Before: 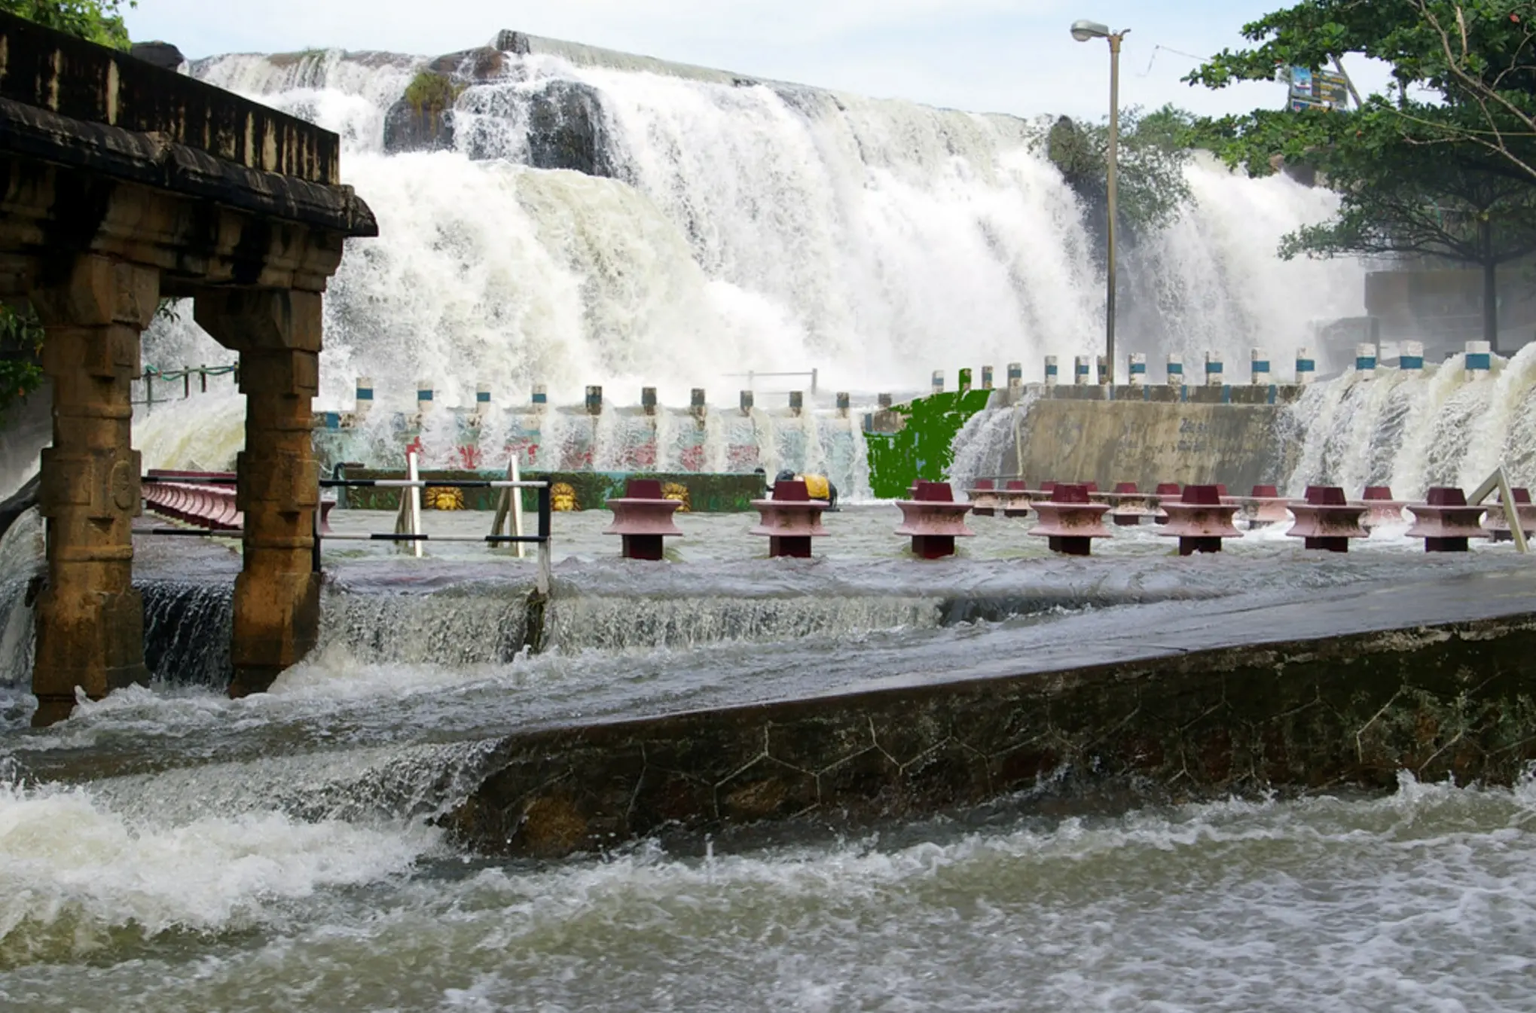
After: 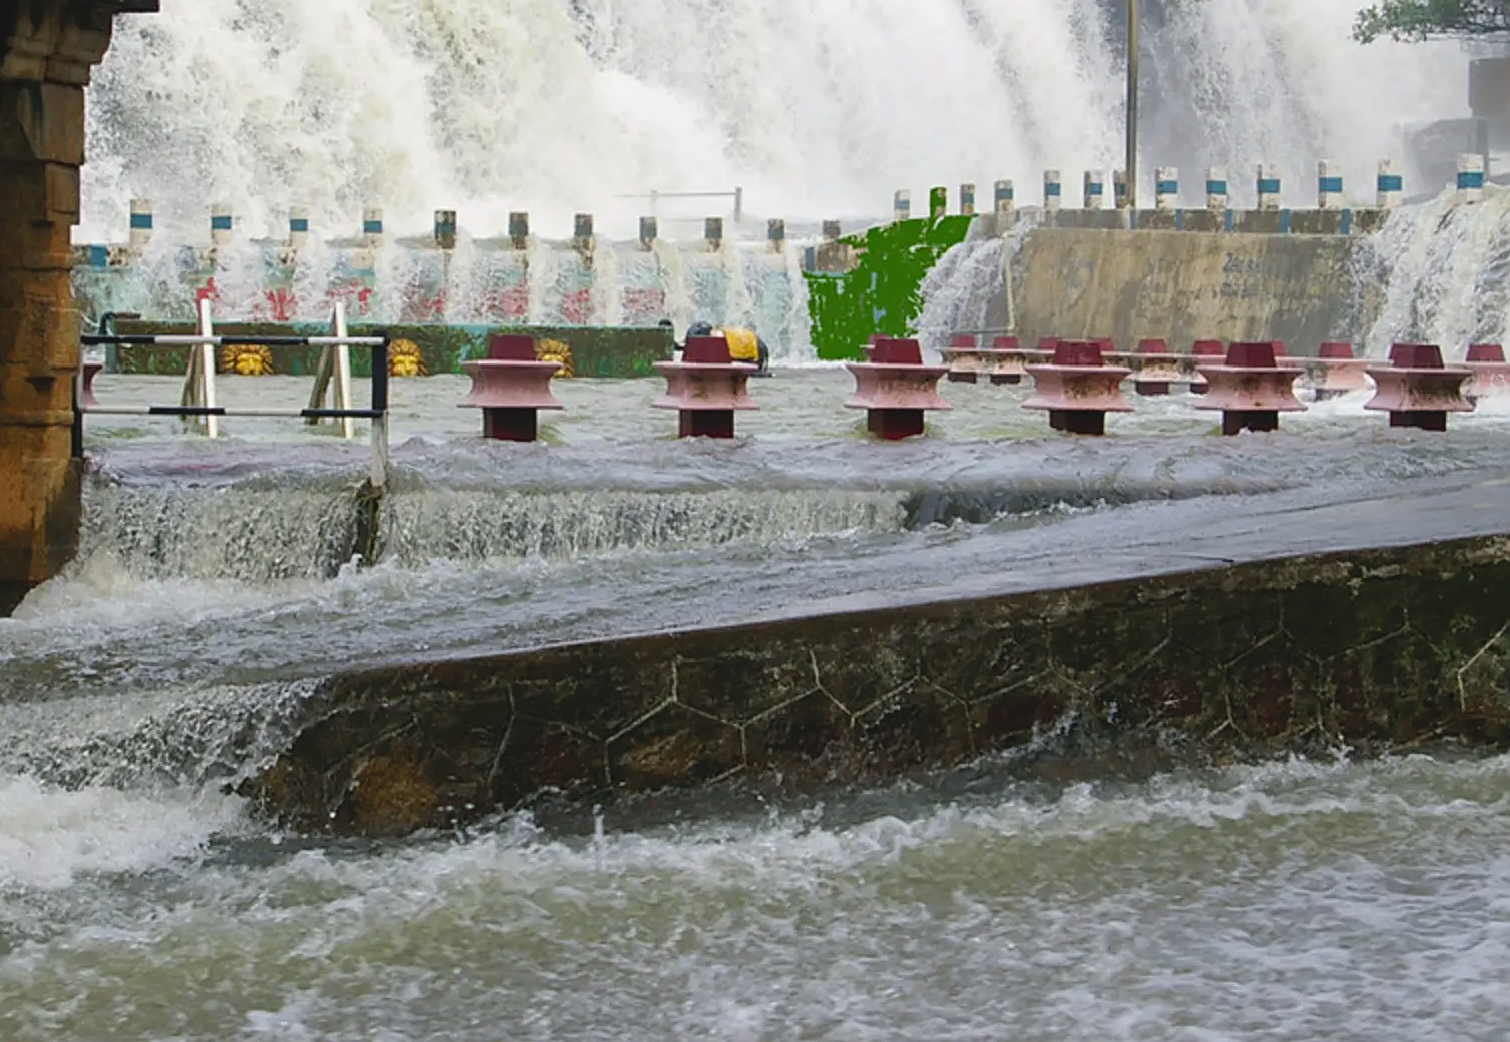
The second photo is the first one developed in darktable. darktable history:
crop: left 16.845%, top 22.464%, right 9.072%
contrast brightness saturation: contrast -0.099, brightness 0.046, saturation 0.084
sharpen: on, module defaults
